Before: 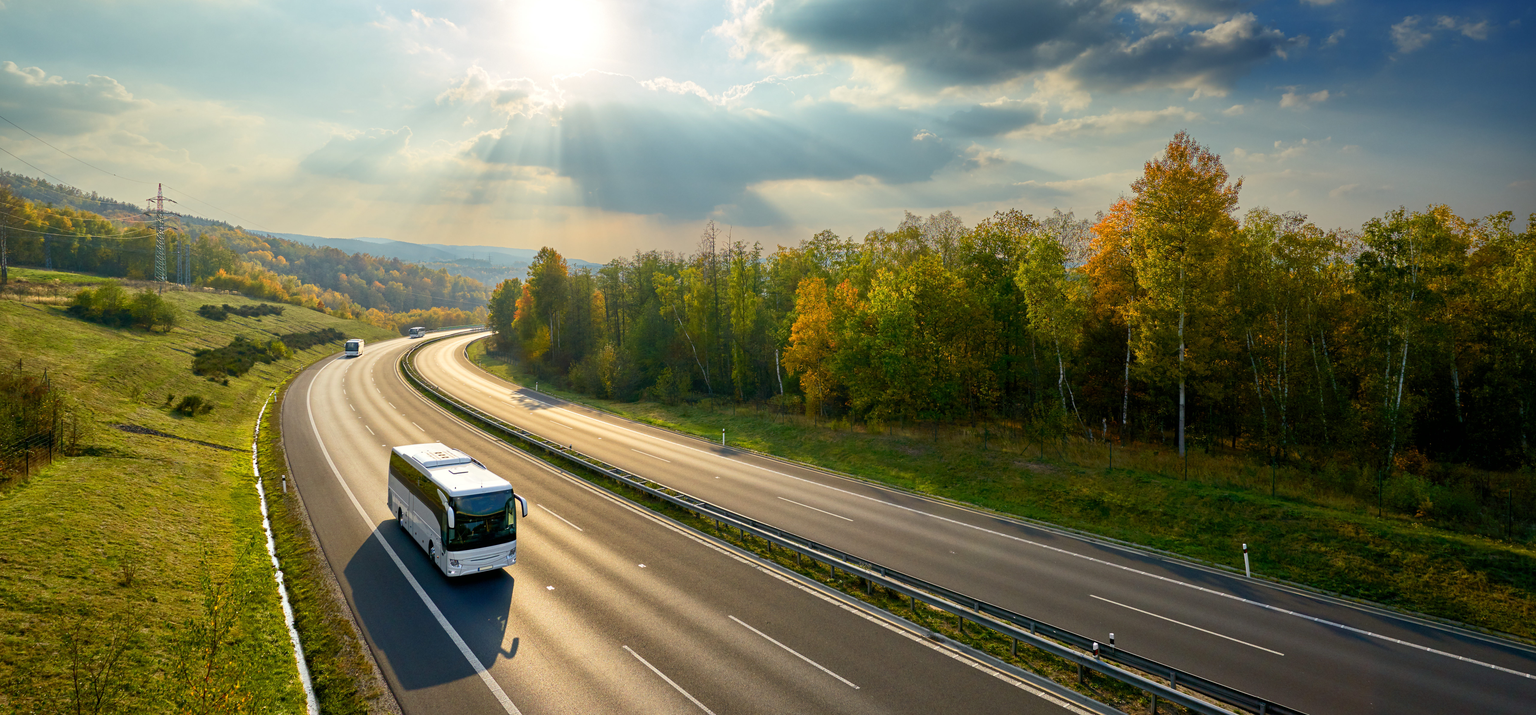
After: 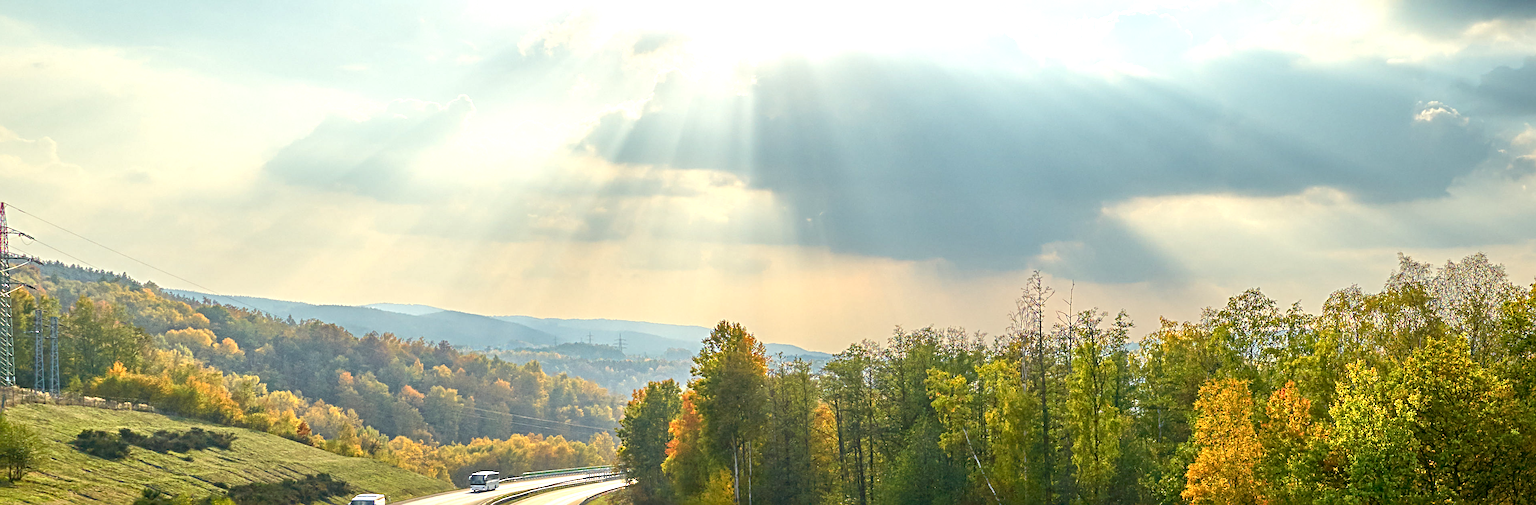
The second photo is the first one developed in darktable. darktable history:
sharpen: radius 4.883
exposure: black level correction 0.001, exposure 0.5 EV, compensate highlight preservation false
local contrast: on, module defaults
crop: left 10.345%, top 10.573%, right 36.306%, bottom 51.703%
